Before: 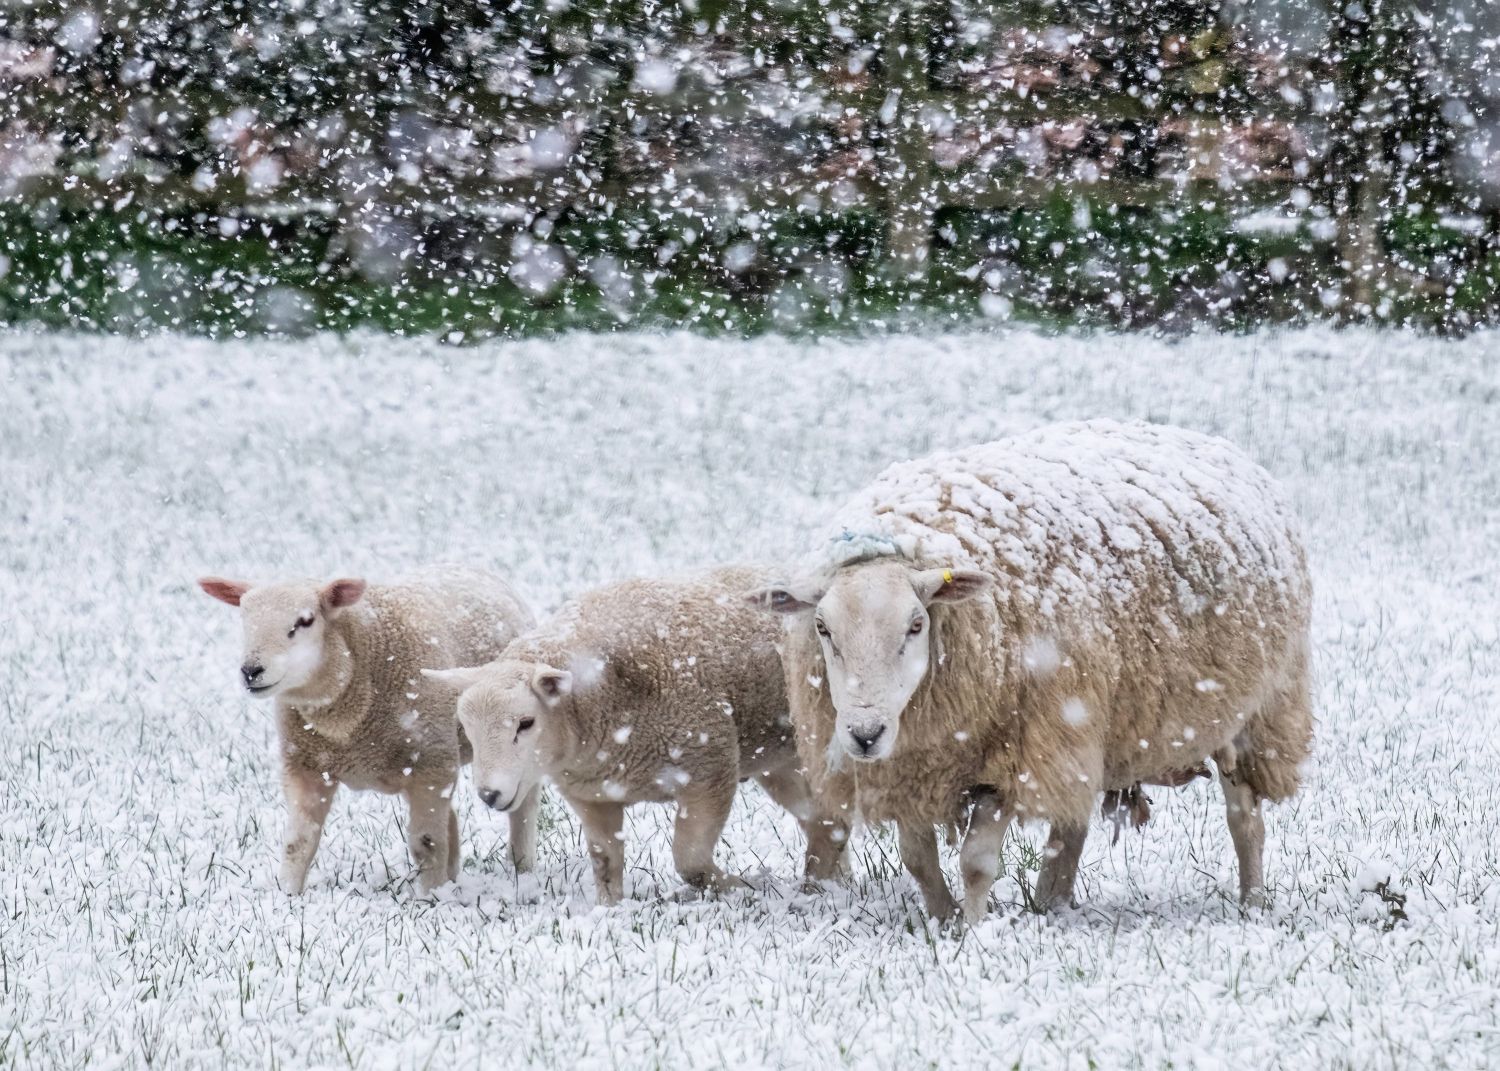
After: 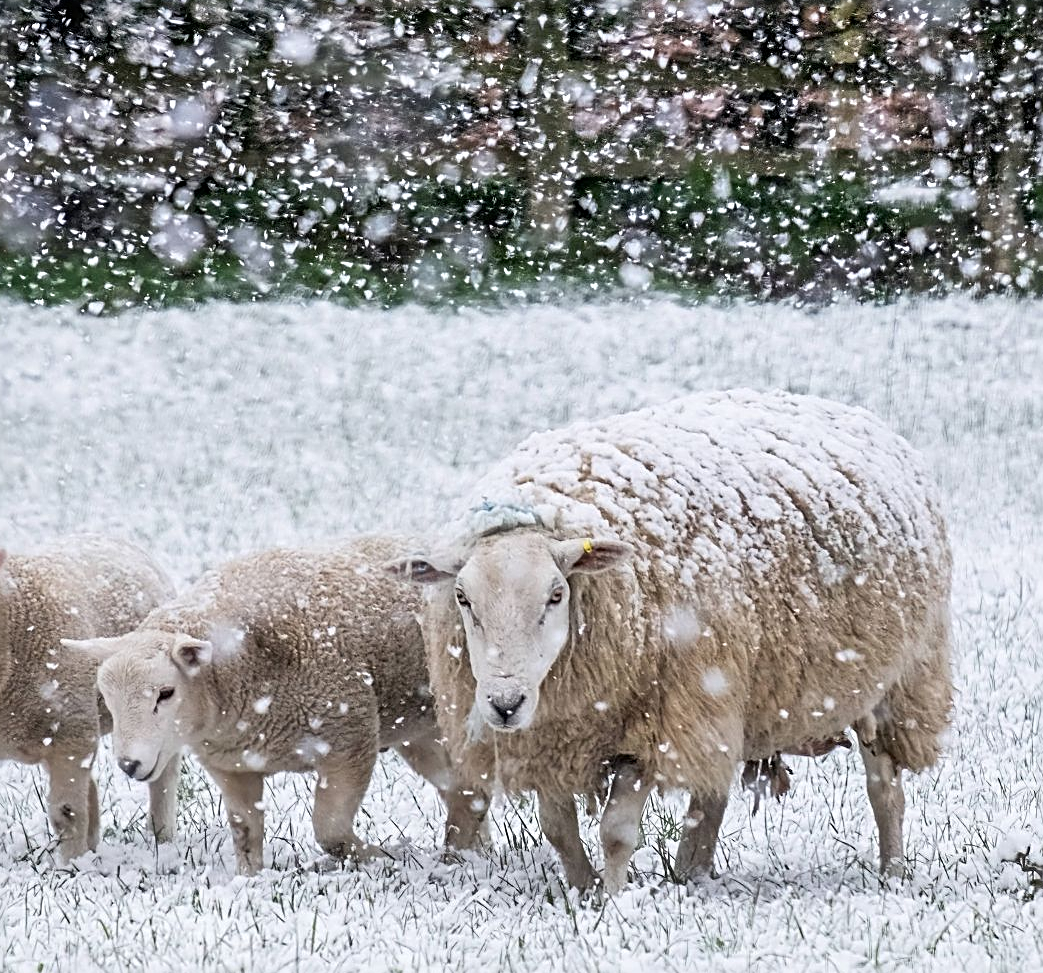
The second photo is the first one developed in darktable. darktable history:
sharpen: radius 2.531, amount 0.628
crop and rotate: left 24.034%, top 2.838%, right 6.406%, bottom 6.299%
